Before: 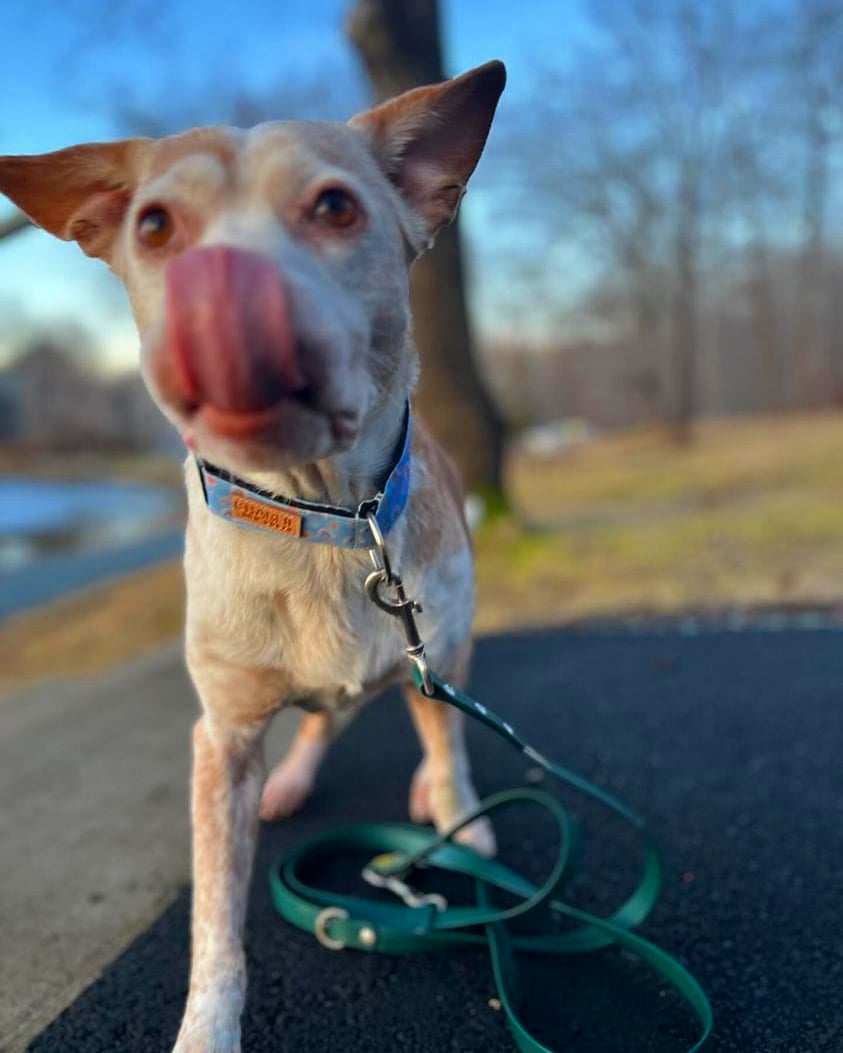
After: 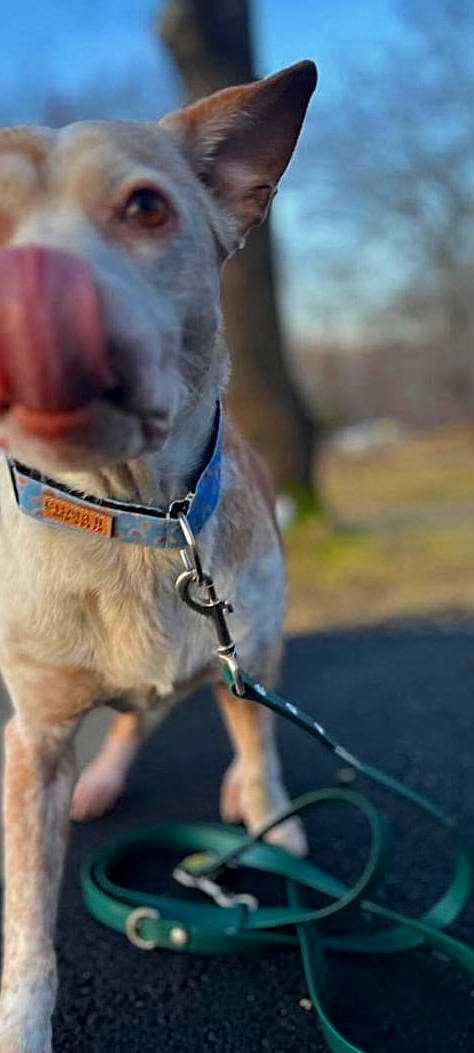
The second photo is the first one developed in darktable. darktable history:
crop and rotate: left 22.516%, right 21.234%
exposure: black level correction 0.001, exposure -0.125 EV, compensate exposure bias true, compensate highlight preservation false
sharpen: radius 2.167, amount 0.381, threshold 0
